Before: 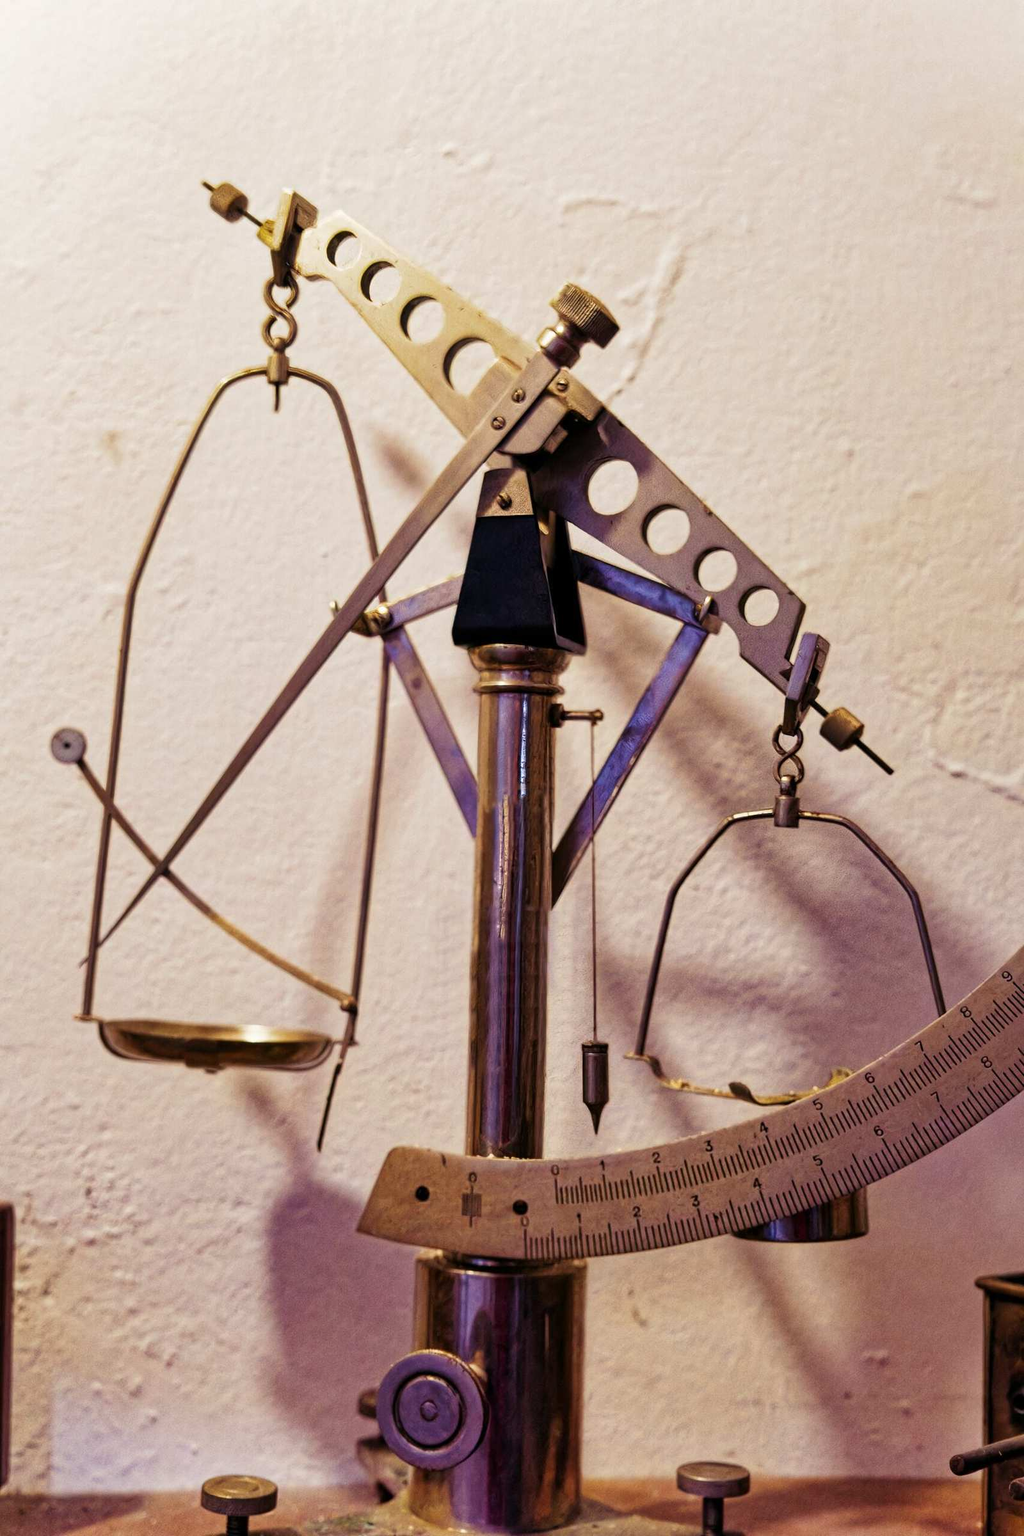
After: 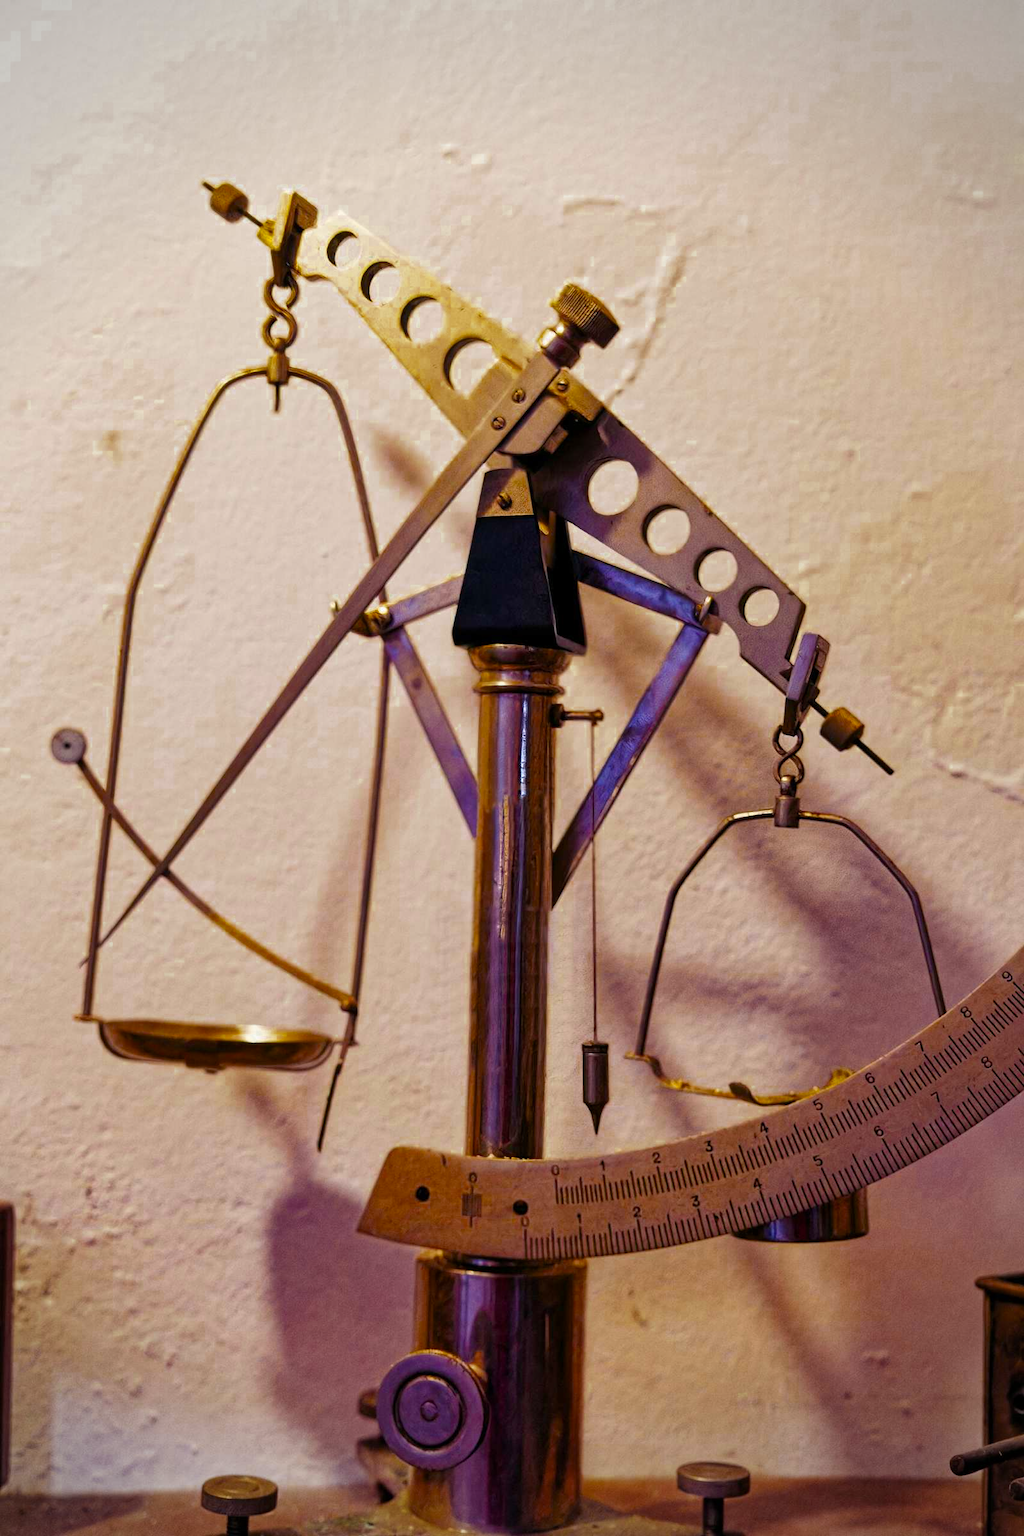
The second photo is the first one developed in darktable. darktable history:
color balance rgb: perceptual saturation grading › global saturation 20%, global vibrance 20%
color zones: curves: ch0 [(0.11, 0.396) (0.195, 0.36) (0.25, 0.5) (0.303, 0.412) (0.357, 0.544) (0.75, 0.5) (0.967, 0.328)]; ch1 [(0, 0.468) (0.112, 0.512) (0.202, 0.6) (0.25, 0.5) (0.307, 0.352) (0.357, 0.544) (0.75, 0.5) (0.963, 0.524)]
vignetting: on, module defaults
